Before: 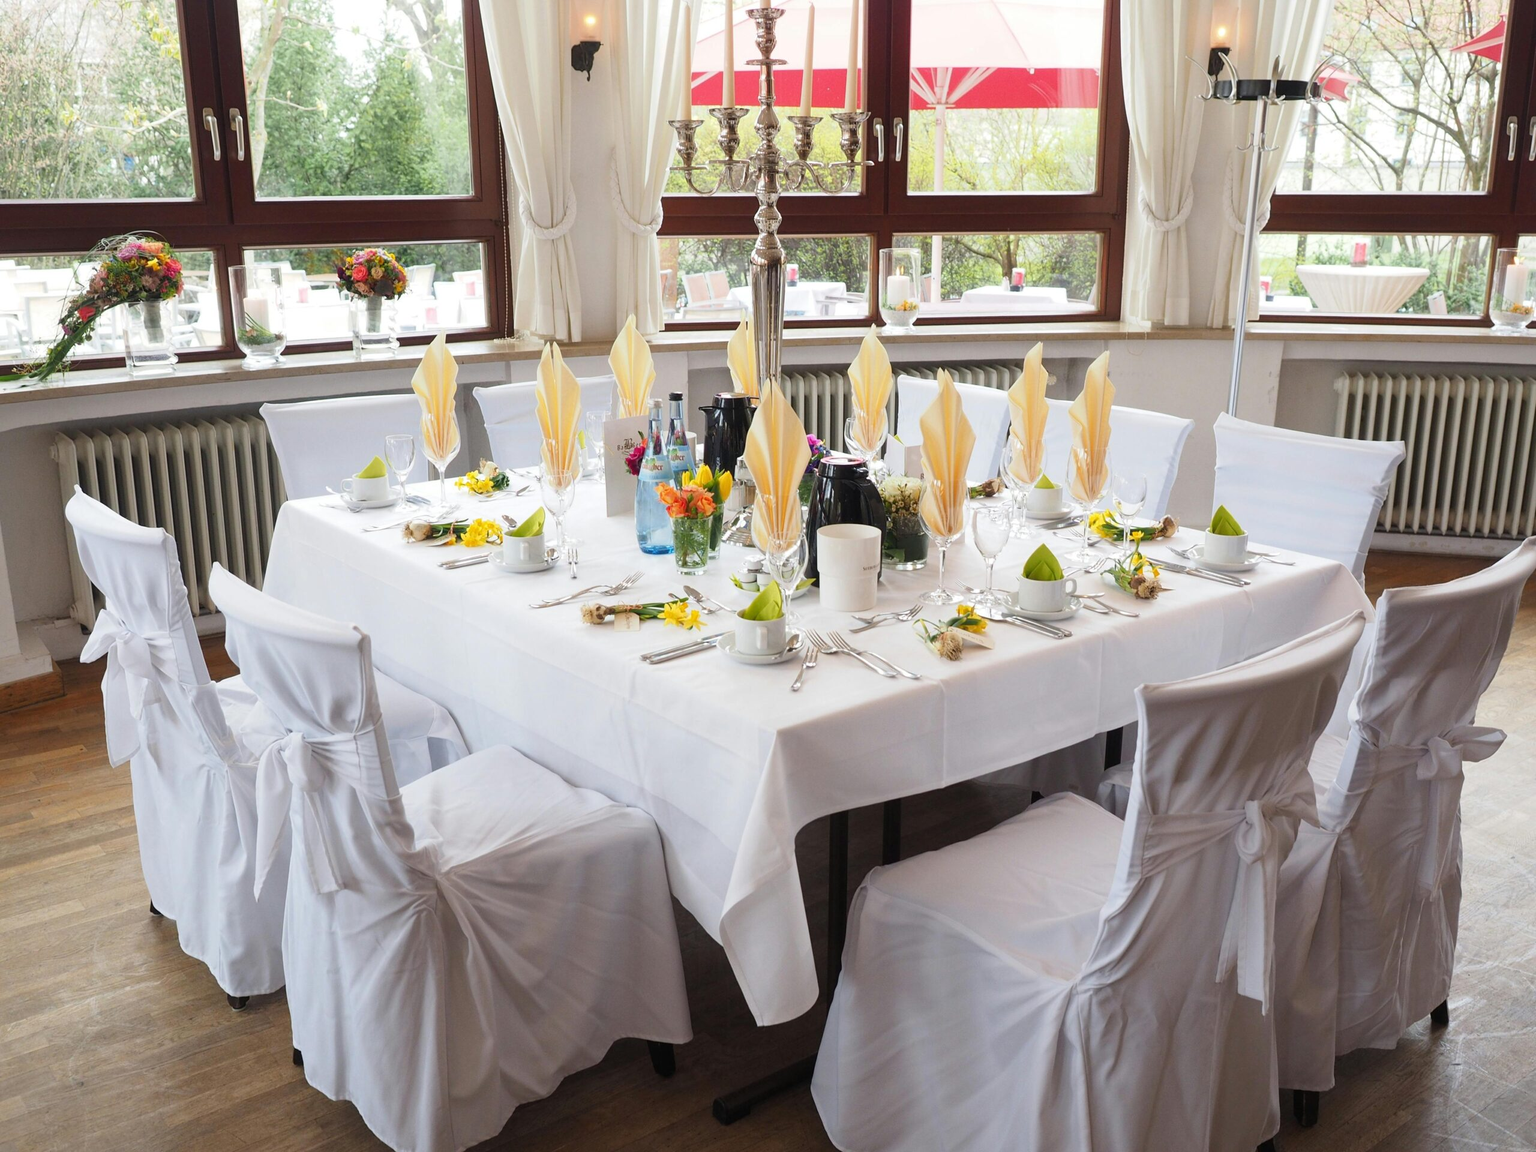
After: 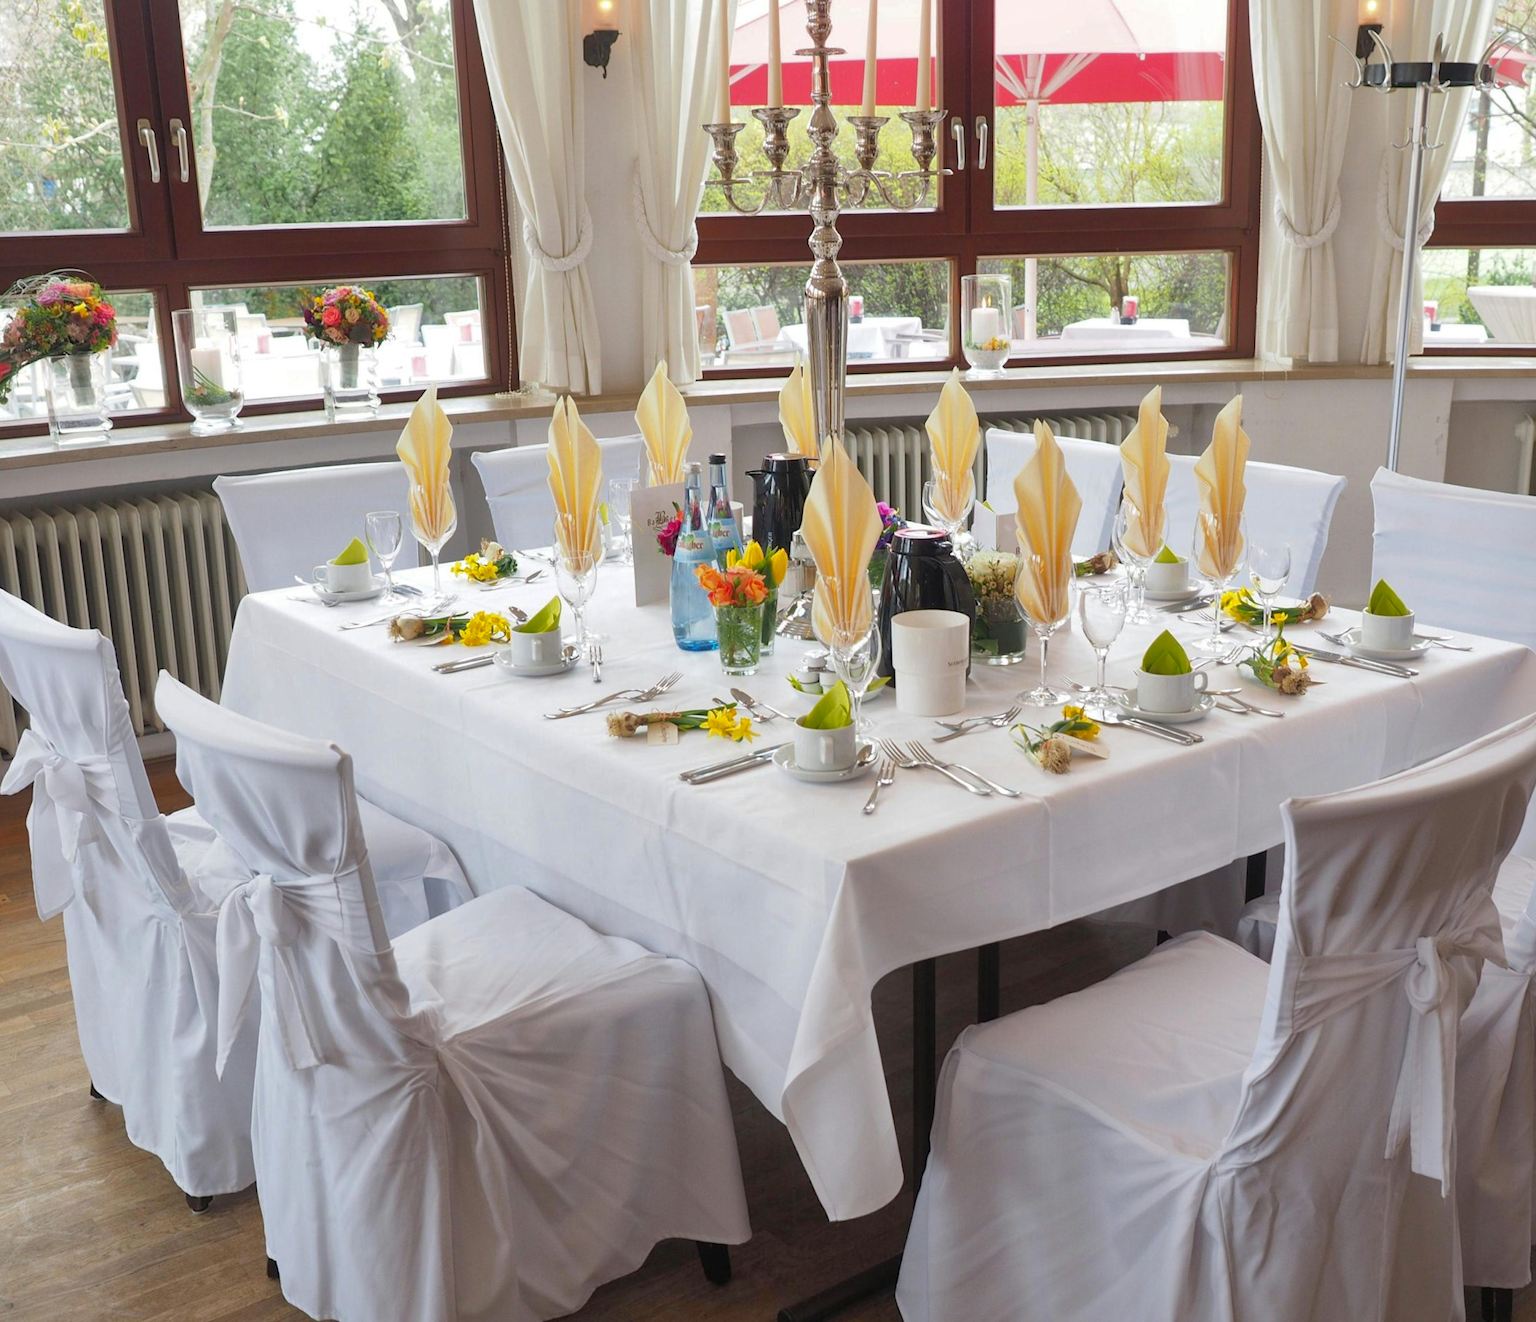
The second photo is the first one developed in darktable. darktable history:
shadows and highlights: on, module defaults
crop and rotate: angle 1°, left 4.281%, top 0.642%, right 11.383%, bottom 2.486%
